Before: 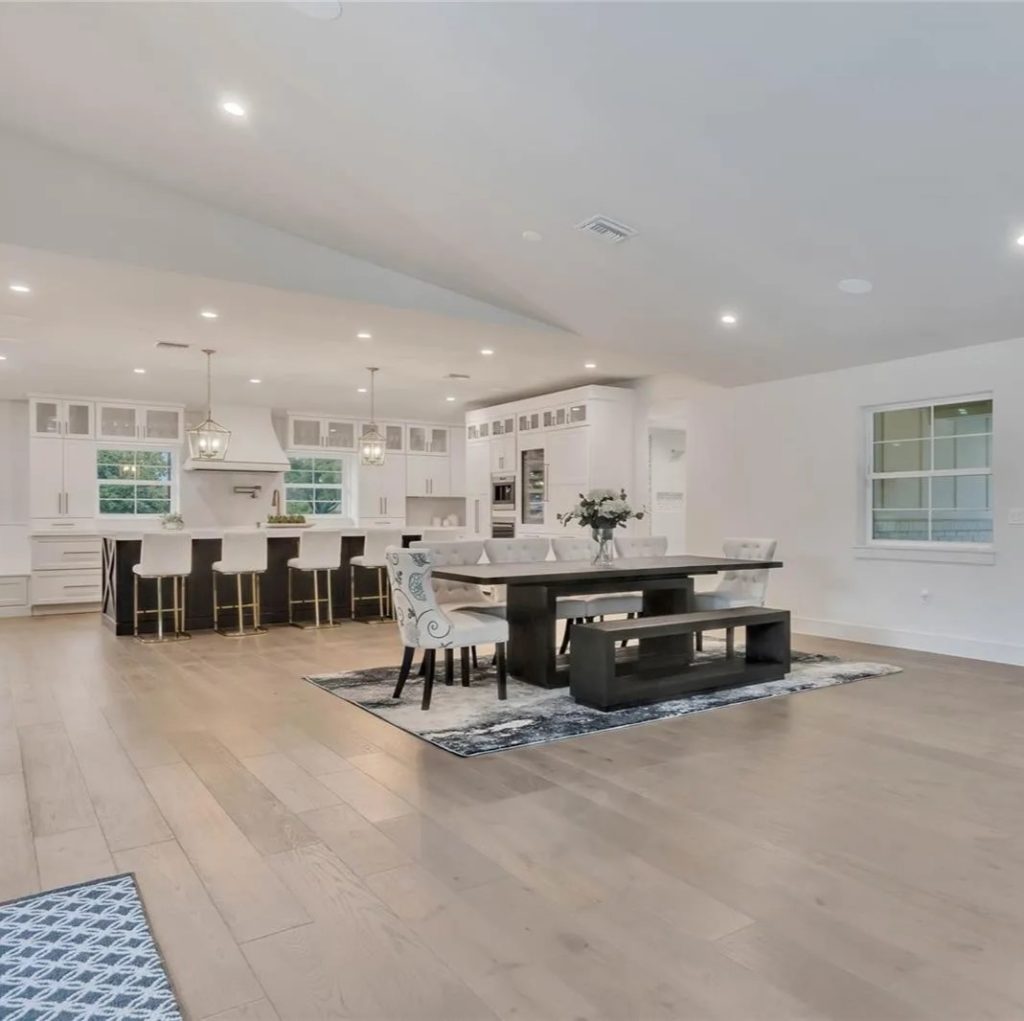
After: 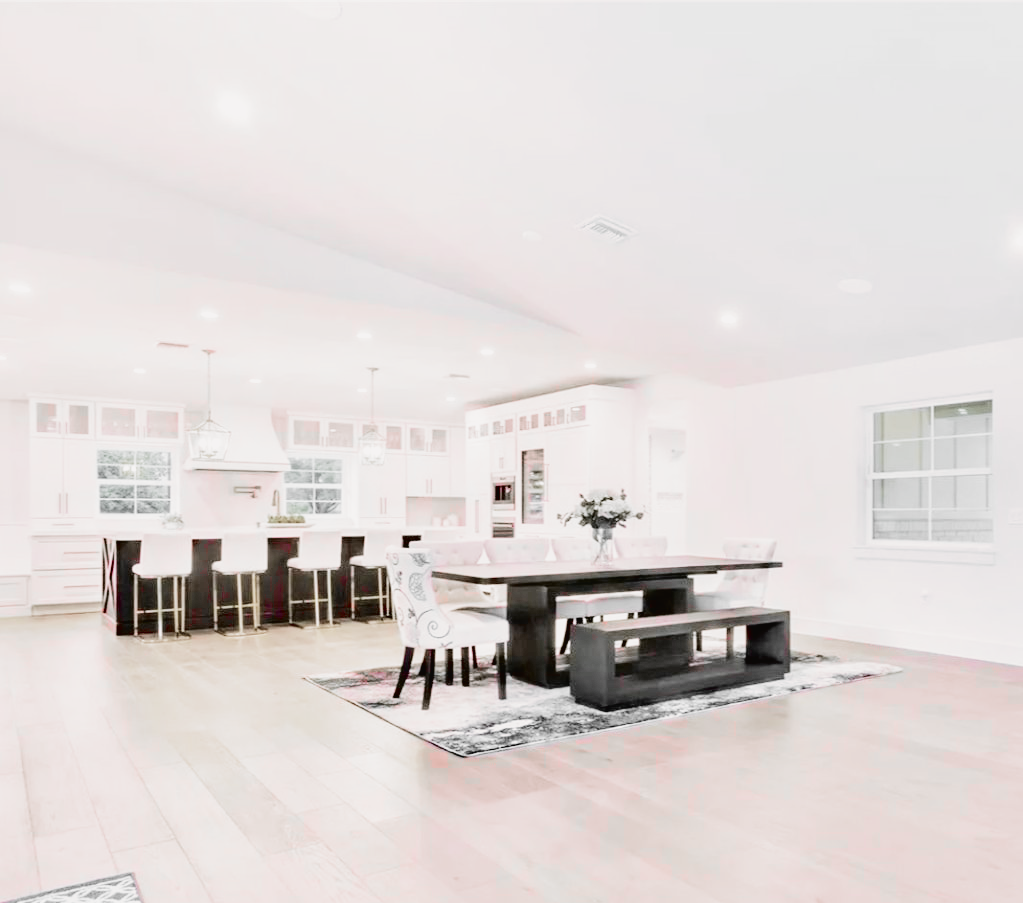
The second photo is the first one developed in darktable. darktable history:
exposure: exposure 0.081 EV, compensate highlight preservation false
color balance rgb: perceptual saturation grading › global saturation 36%, perceptual brilliance grading › global brilliance 10%, global vibrance 20%
tone curve: curves: ch0 [(0, 0.019) (0.066, 0.043) (0.189, 0.182) (0.359, 0.417) (0.485, 0.576) (0.656, 0.734) (0.851, 0.861) (0.997, 0.959)]; ch1 [(0, 0) (0.179, 0.123) (0.381, 0.36) (0.425, 0.41) (0.474, 0.472) (0.499, 0.501) (0.514, 0.517) (0.571, 0.584) (0.649, 0.677) (0.812, 0.856) (1, 1)]; ch2 [(0, 0) (0.246, 0.214) (0.421, 0.427) (0.459, 0.484) (0.5, 0.504) (0.518, 0.523) (0.529, 0.544) (0.56, 0.581) (0.617, 0.631) (0.744, 0.734) (0.867, 0.821) (0.993, 0.889)], color space Lab, independent channels, preserve colors none
filmic rgb: middle gray luminance 9.23%, black relative exposure -10.55 EV, white relative exposure 3.45 EV, threshold 6 EV, target black luminance 0%, hardness 5.98, latitude 59.69%, contrast 1.087, highlights saturation mix 5%, shadows ↔ highlights balance 29.23%, add noise in highlights 0, preserve chrominance no, color science v3 (2019), use custom middle-gray values true, iterations of high-quality reconstruction 0, contrast in highlights soft, enable highlight reconstruction true
crop and rotate: top 0%, bottom 11.49%
color zones: curves: ch1 [(0, 0.831) (0.08, 0.771) (0.157, 0.268) (0.241, 0.207) (0.562, -0.005) (0.714, -0.013) (0.876, 0.01) (1, 0.831)]
white balance: red 0.984, blue 1.059
